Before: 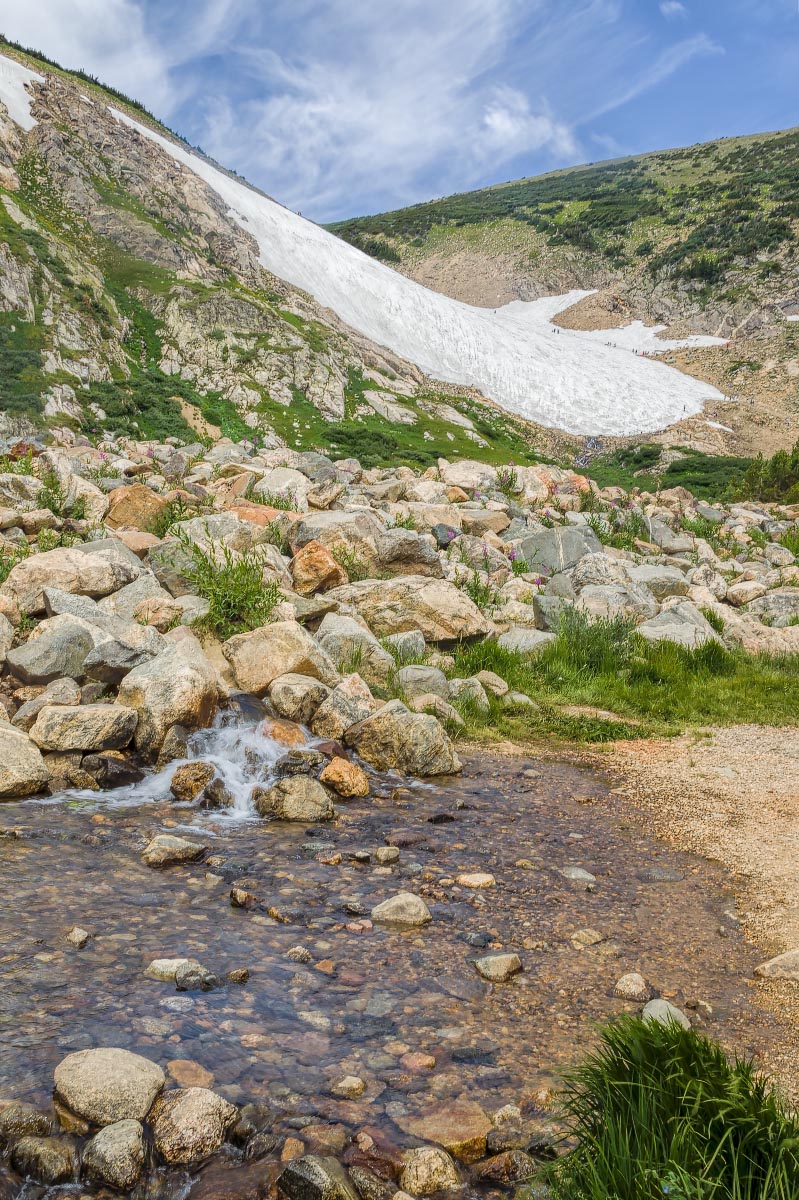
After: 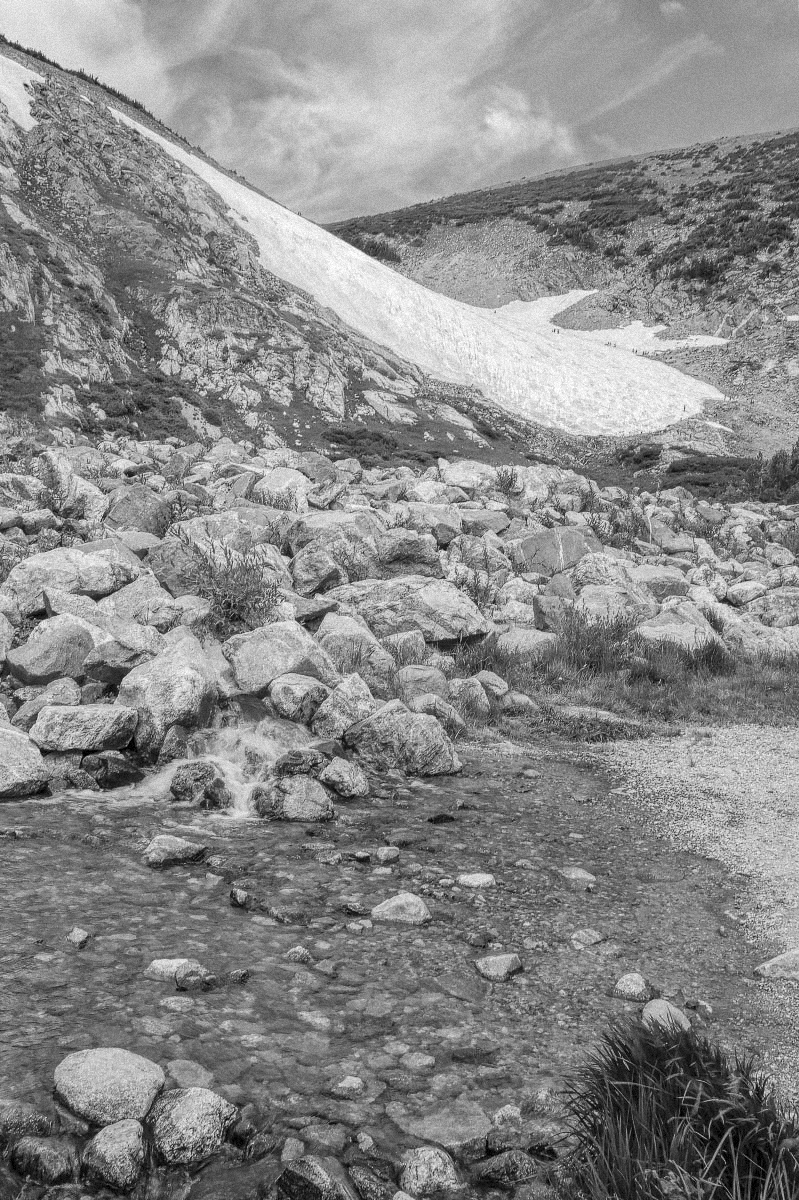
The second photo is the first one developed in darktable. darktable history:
grain: mid-tones bias 0%
monochrome: on, module defaults
